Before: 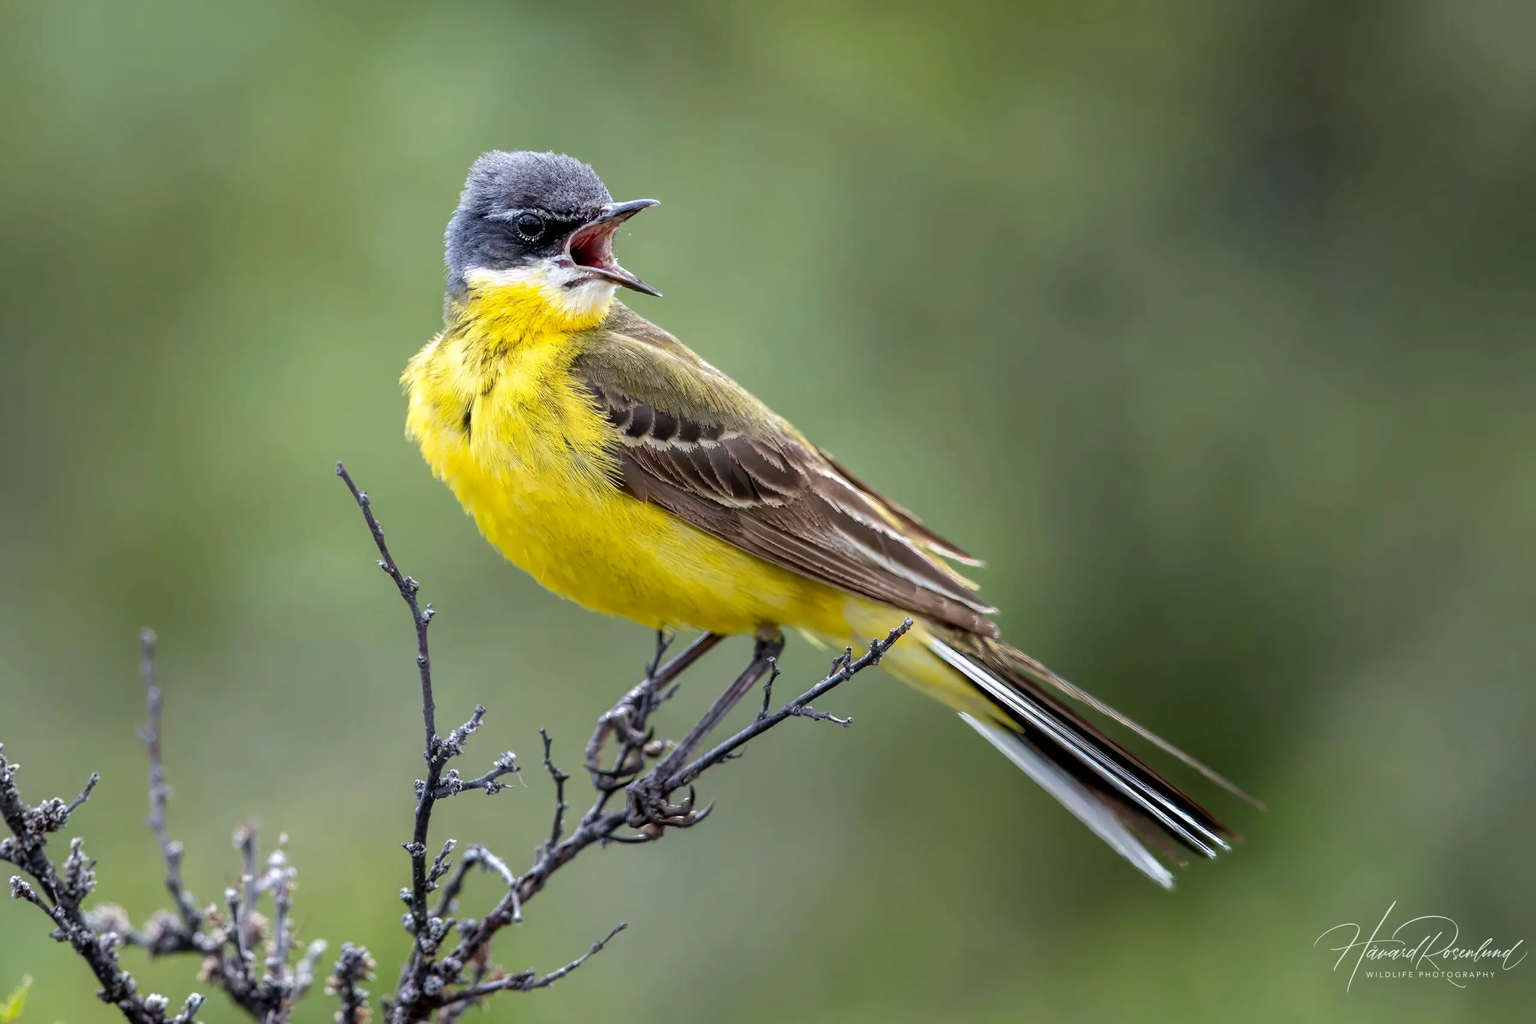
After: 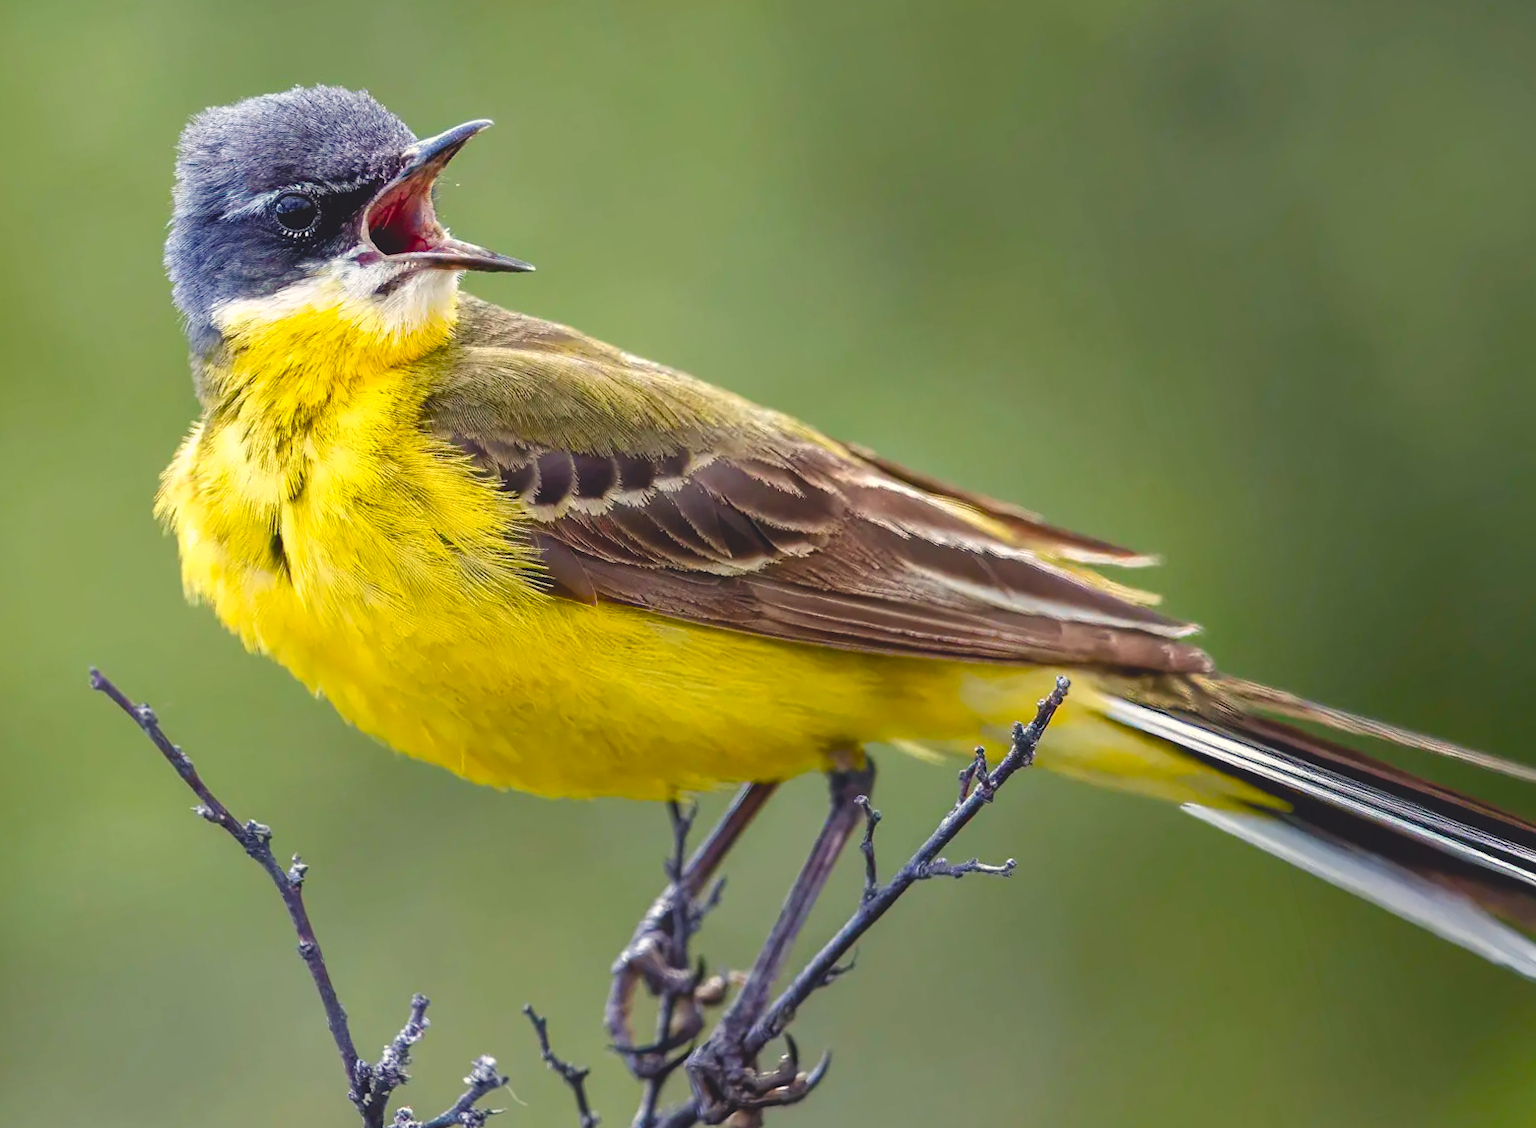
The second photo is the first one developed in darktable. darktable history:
shadows and highlights: shadows 37.27, highlights -28.18, soften with gaussian
rotate and perspective: rotation -14.8°, crop left 0.1, crop right 0.903, crop top 0.25, crop bottom 0.748
crop and rotate: left 15.446%, right 17.836%
color balance rgb: shadows lift › chroma 3%, shadows lift › hue 280.8°, power › hue 330°, highlights gain › chroma 3%, highlights gain › hue 75.6°, global offset › luminance 1.5%, perceptual saturation grading › global saturation 20%, perceptual saturation grading › highlights -25%, perceptual saturation grading › shadows 50%, global vibrance 30%
